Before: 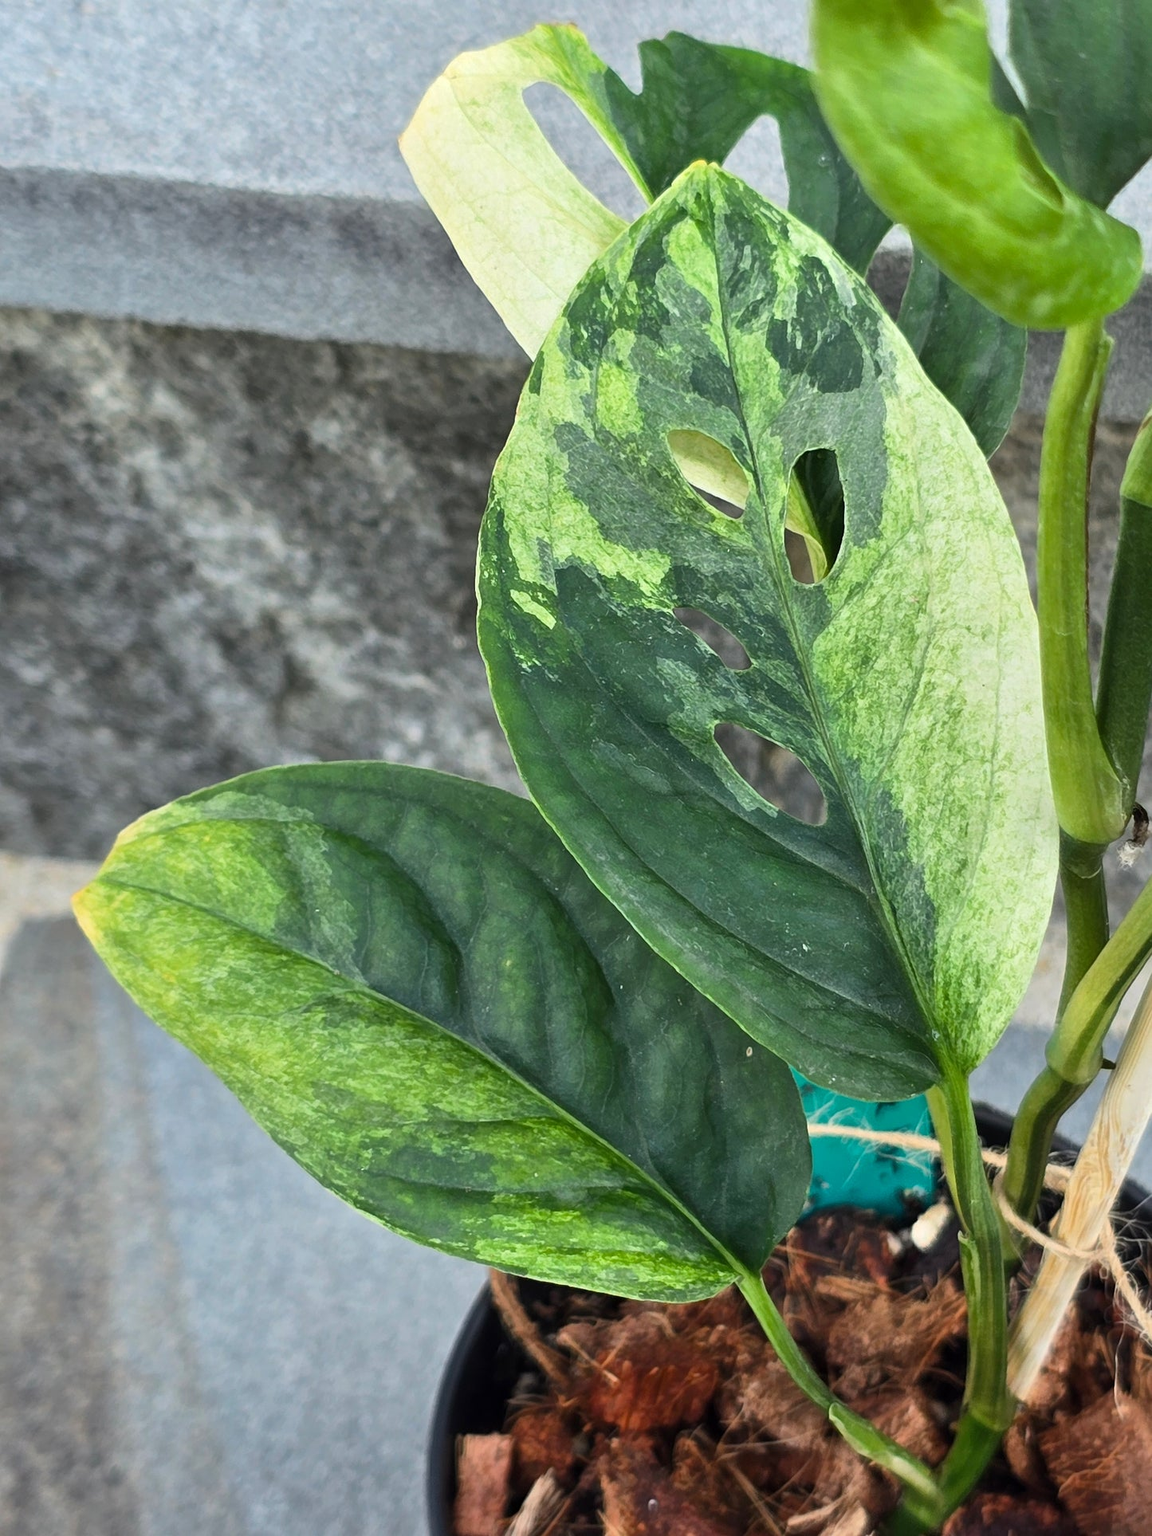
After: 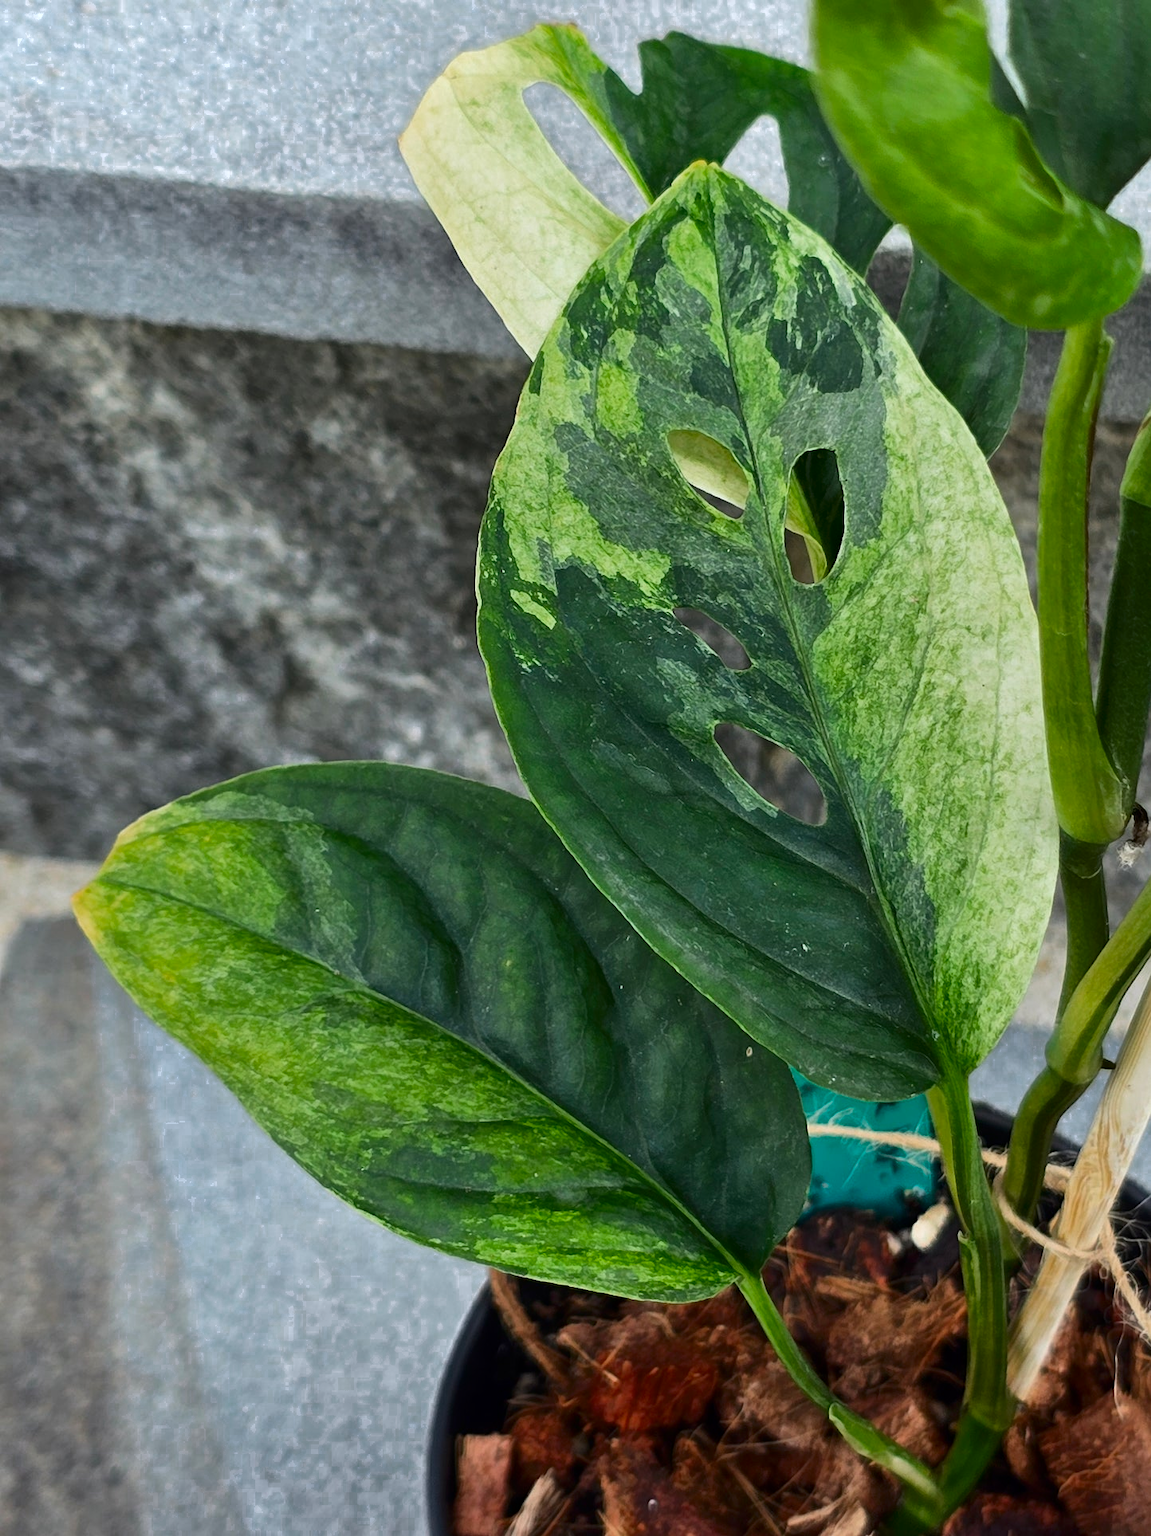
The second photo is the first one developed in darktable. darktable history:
contrast brightness saturation: contrast 0.07, brightness -0.13, saturation 0.06
color zones: curves: ch0 [(0.203, 0.433) (0.607, 0.517) (0.697, 0.696) (0.705, 0.897)]
